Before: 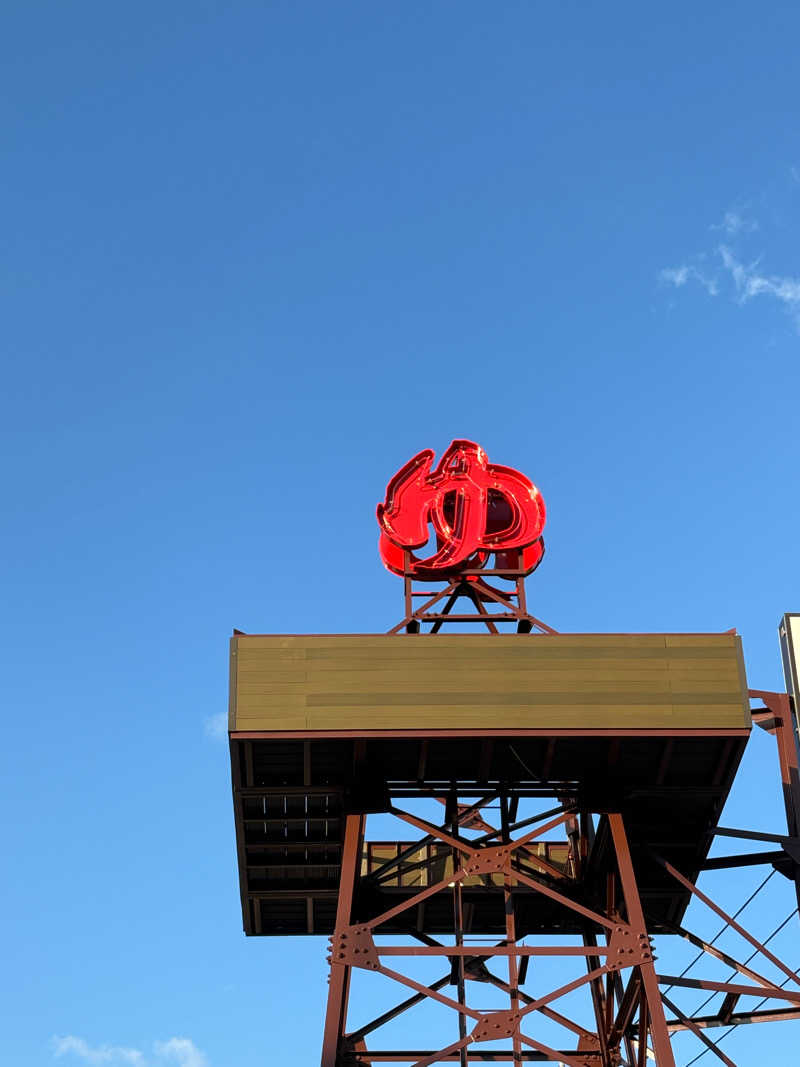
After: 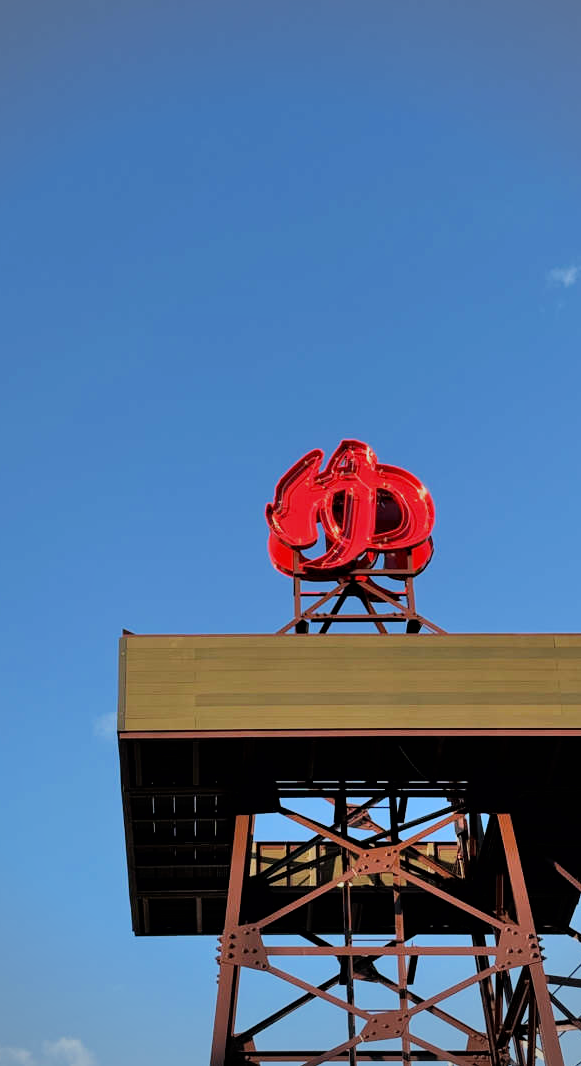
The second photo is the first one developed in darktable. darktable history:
shadows and highlights: shadows 59.41, soften with gaussian
crop: left 13.893%, top 0%, right 13.408%
vignetting: brightness -0.272
filmic rgb: black relative exposure -7.65 EV, white relative exposure 4.56 EV, hardness 3.61, color science v6 (2022)
